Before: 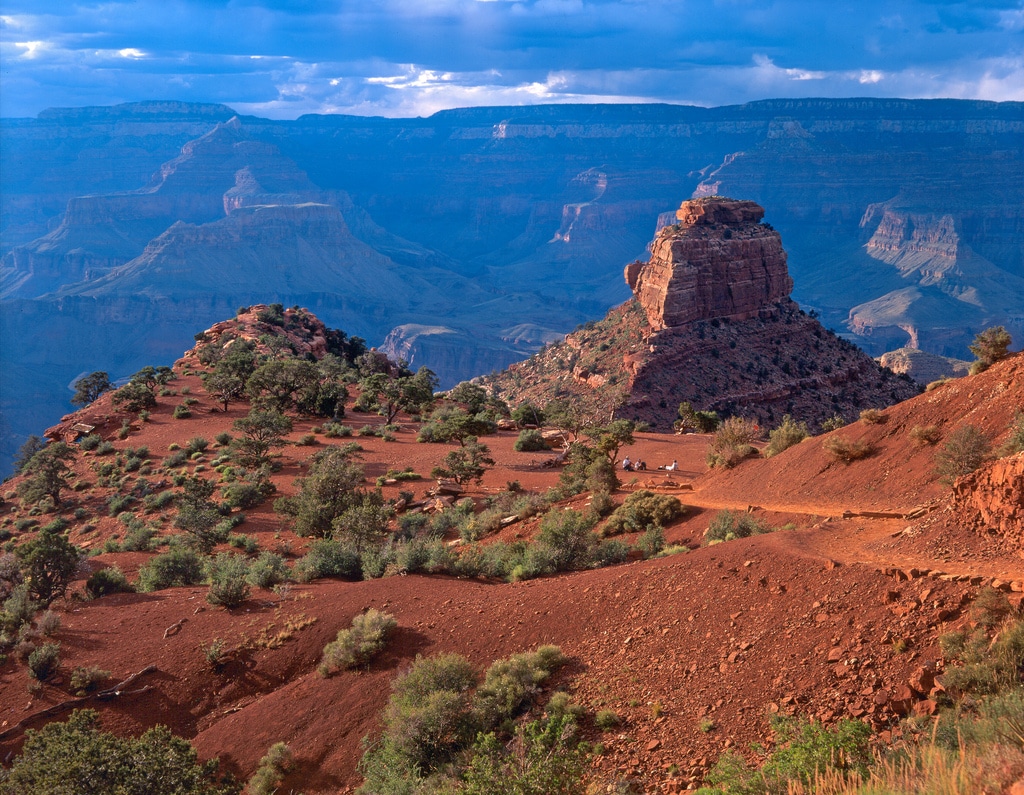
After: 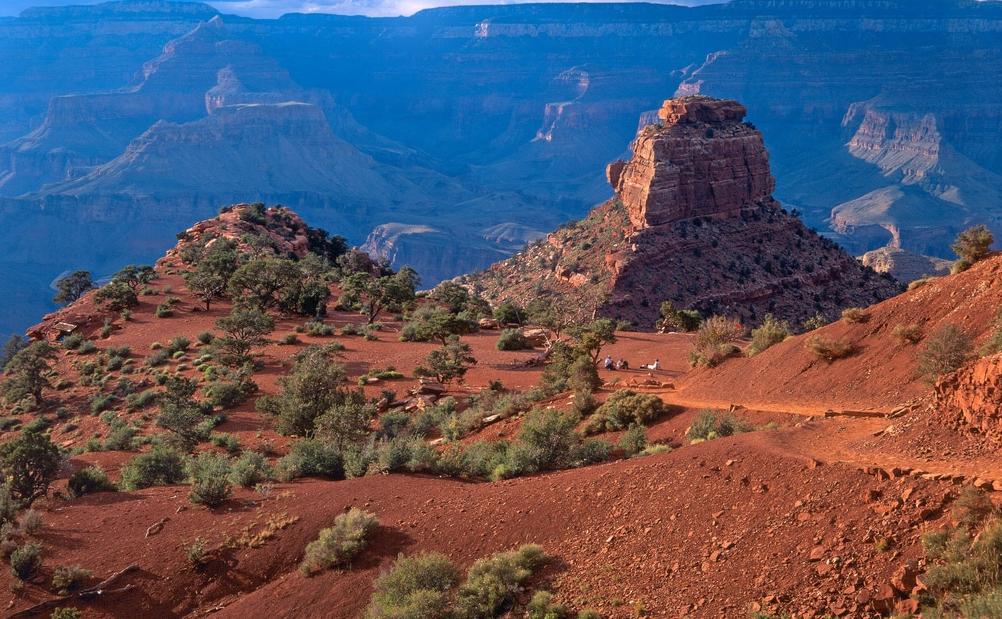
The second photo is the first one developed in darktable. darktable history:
bloom: size 5%, threshold 95%, strength 15%
crop and rotate: left 1.814%, top 12.818%, right 0.25%, bottom 9.225%
